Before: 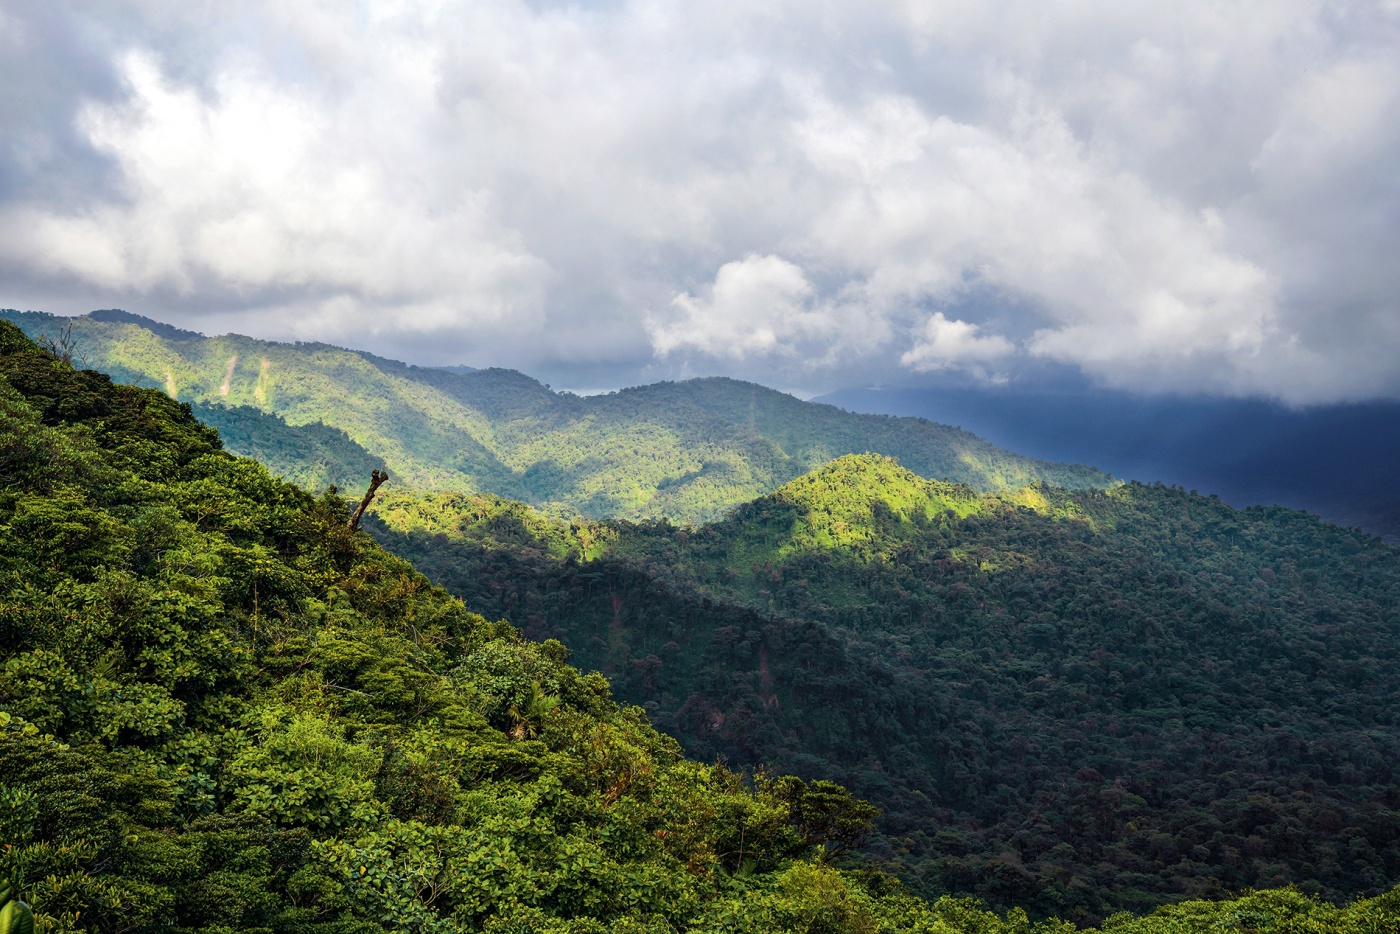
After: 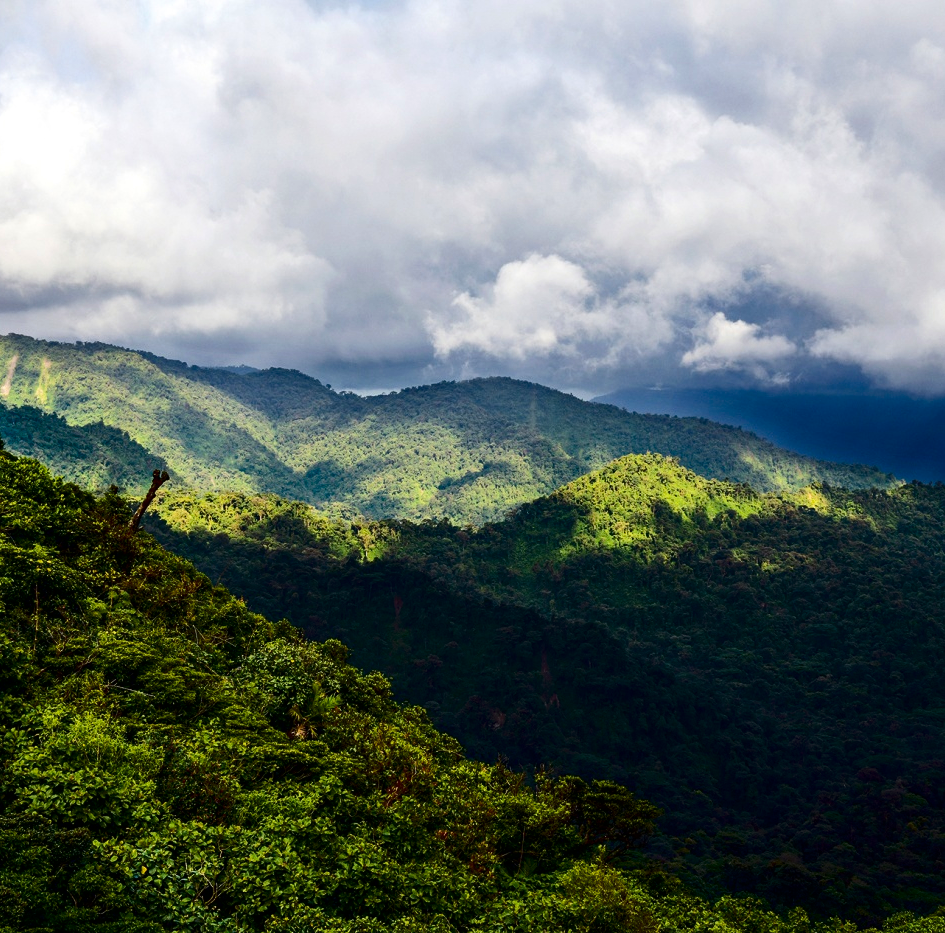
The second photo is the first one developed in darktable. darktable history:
haze removal: compatibility mode true, adaptive false
crop and rotate: left 15.702%, right 16.752%
contrast brightness saturation: contrast 0.194, brightness -0.244, saturation 0.106
